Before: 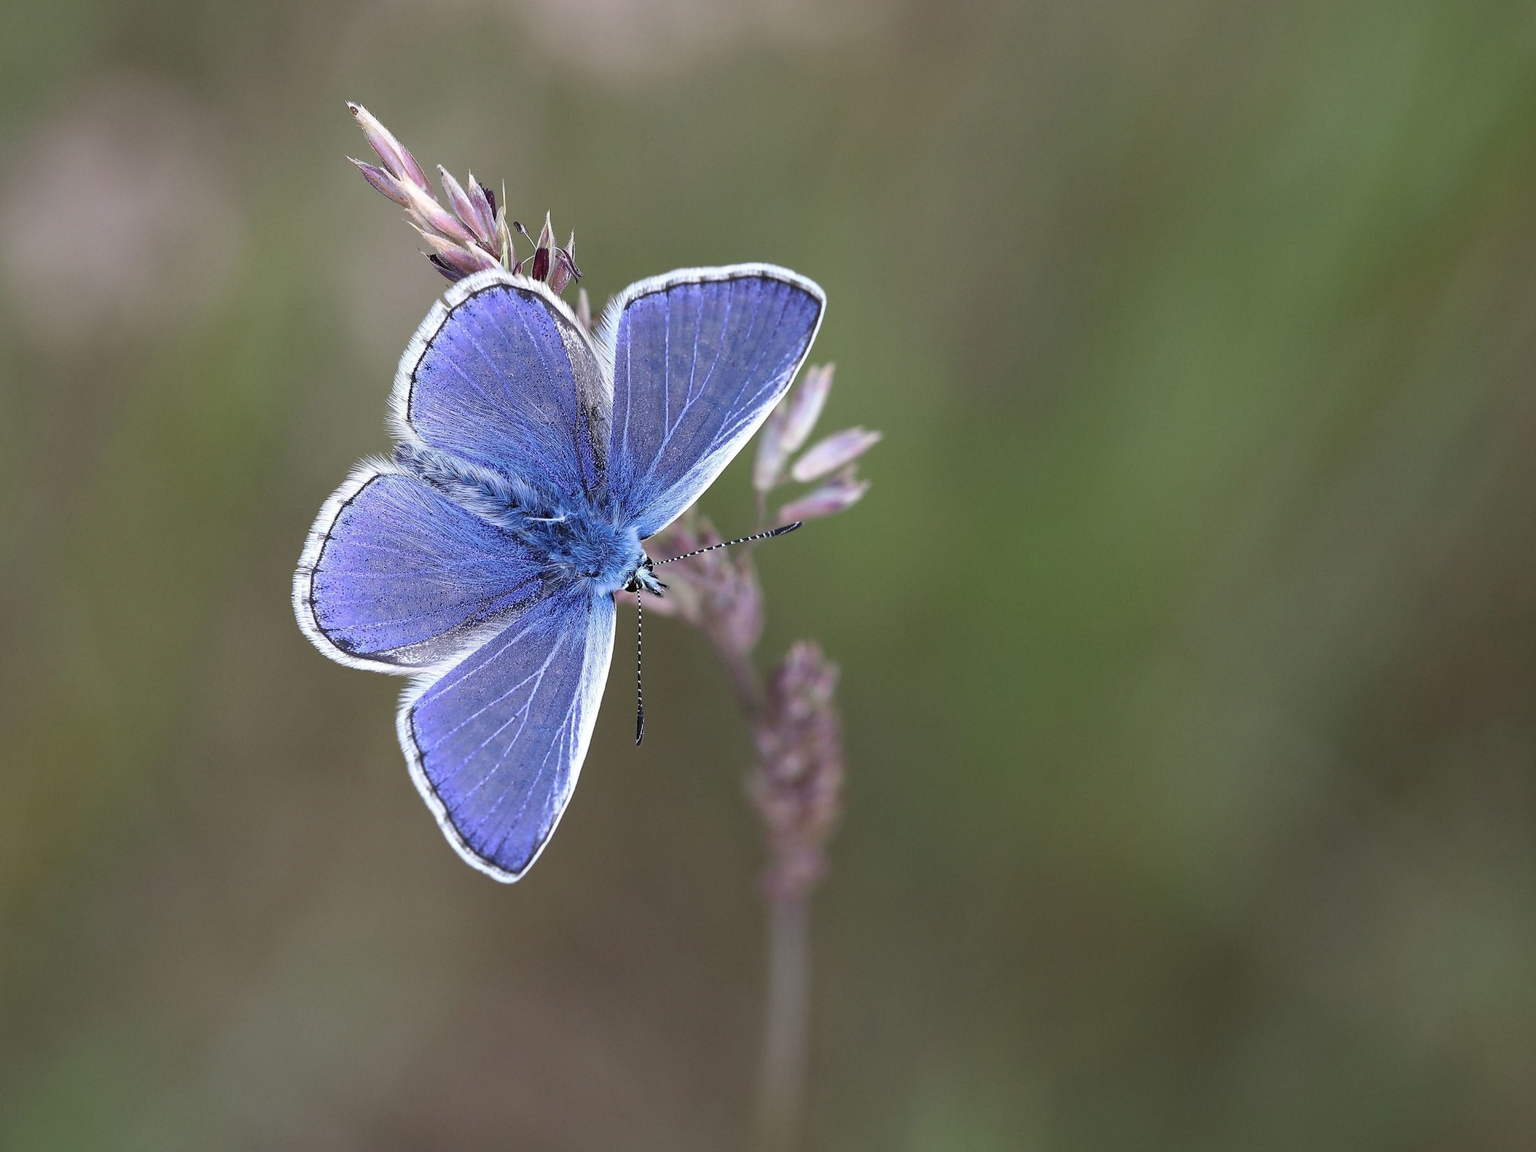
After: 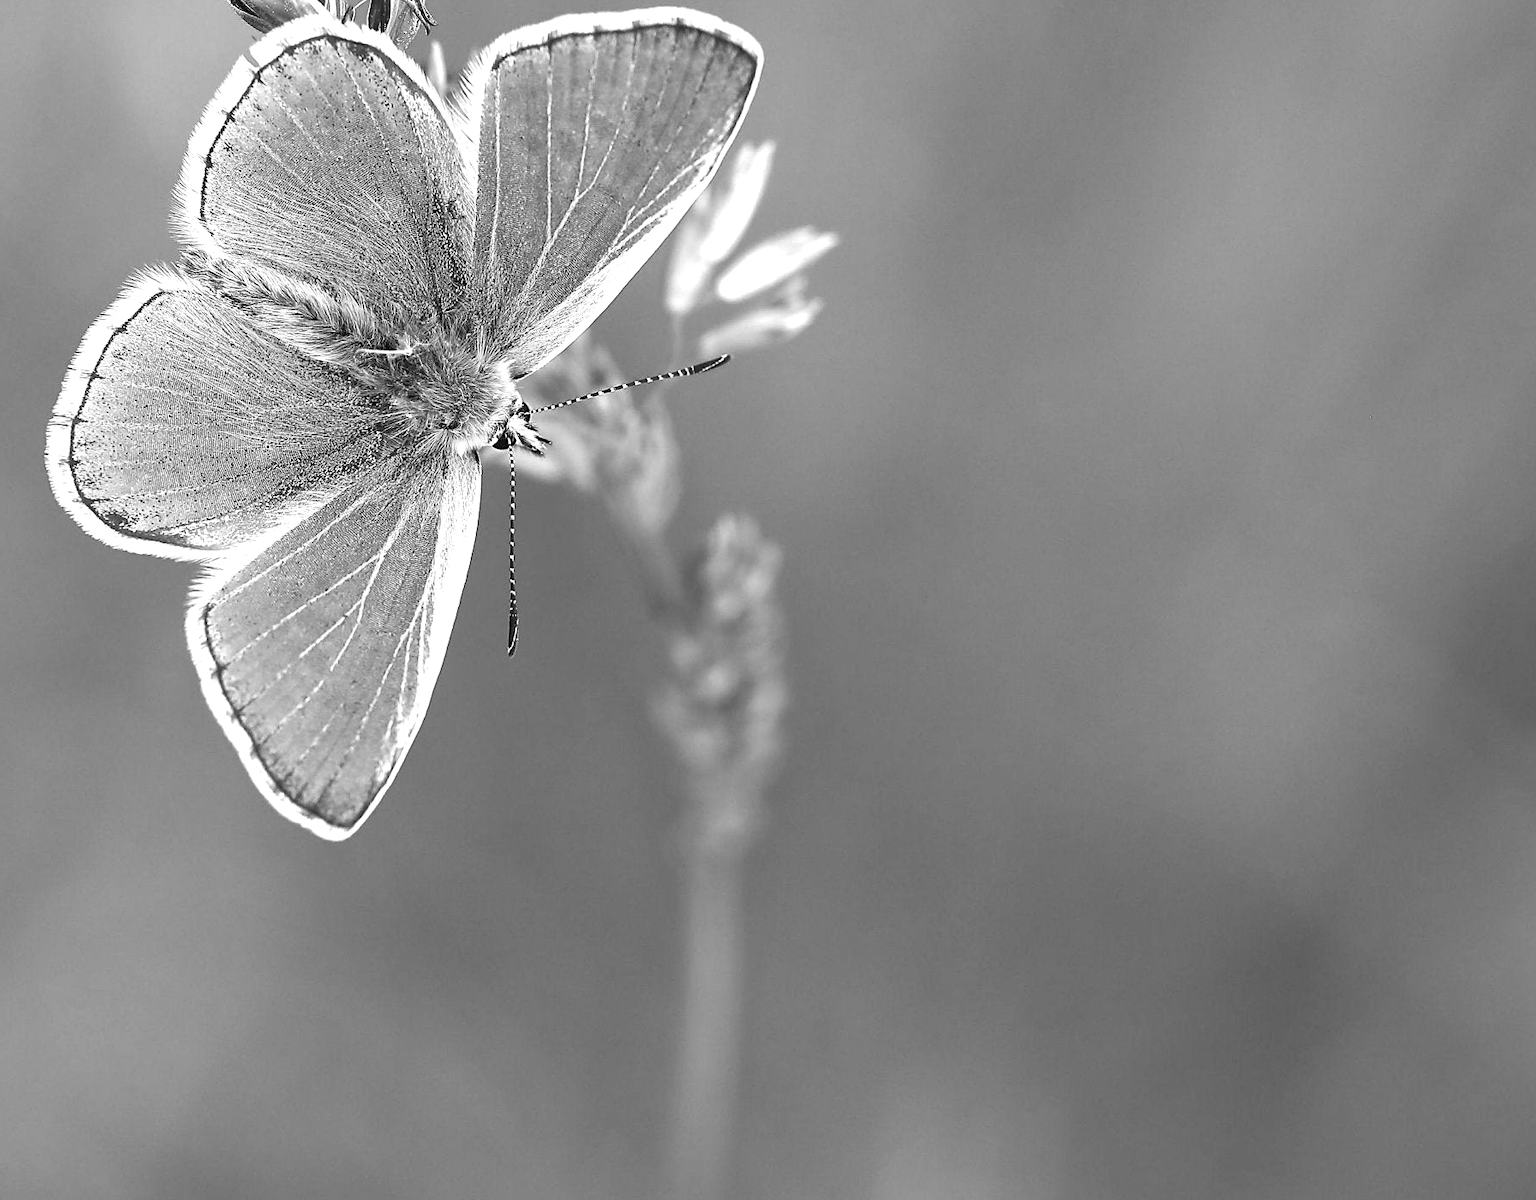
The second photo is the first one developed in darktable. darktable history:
exposure: black level correction 0, exposure 1.001 EV, compensate exposure bias true, compensate highlight preservation false
sharpen: amount 0.206
crop: left 16.824%, top 22.398%, right 8.746%
shadows and highlights: shadows 37.13, highlights -27.88, soften with gaussian
color zones: curves: ch1 [(0, -0.014) (0.143, -0.013) (0.286, -0.013) (0.429, -0.016) (0.571, -0.019) (0.714, -0.015) (0.857, 0.002) (1, -0.014)]
color calibration: illuminant same as pipeline (D50), adaptation none (bypass), x 0.334, y 0.334, temperature 5007.21 K
color correction: highlights a* 3.32, highlights b* 2.23, saturation 1.22
